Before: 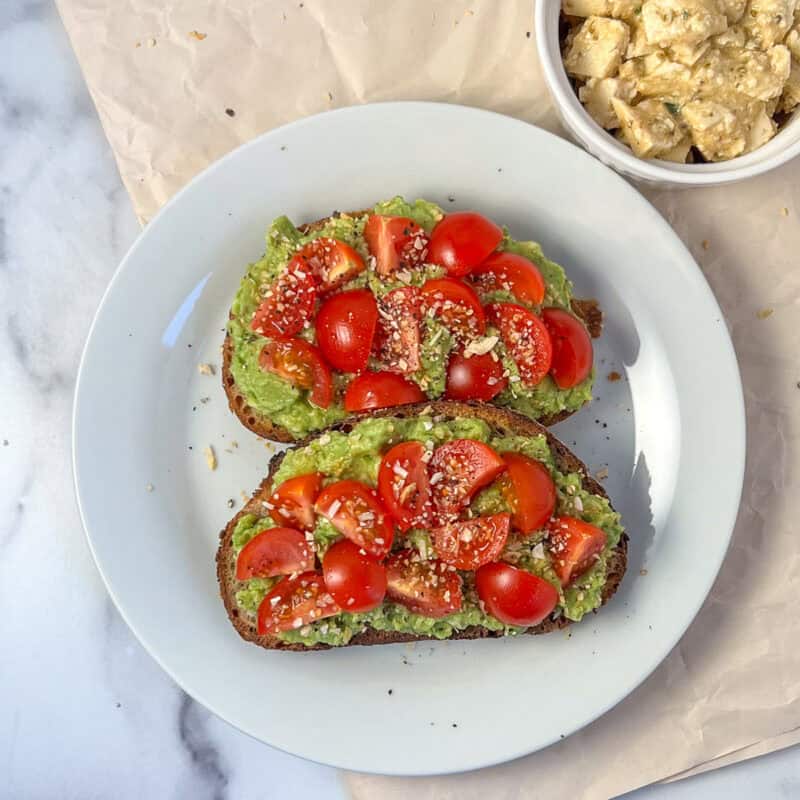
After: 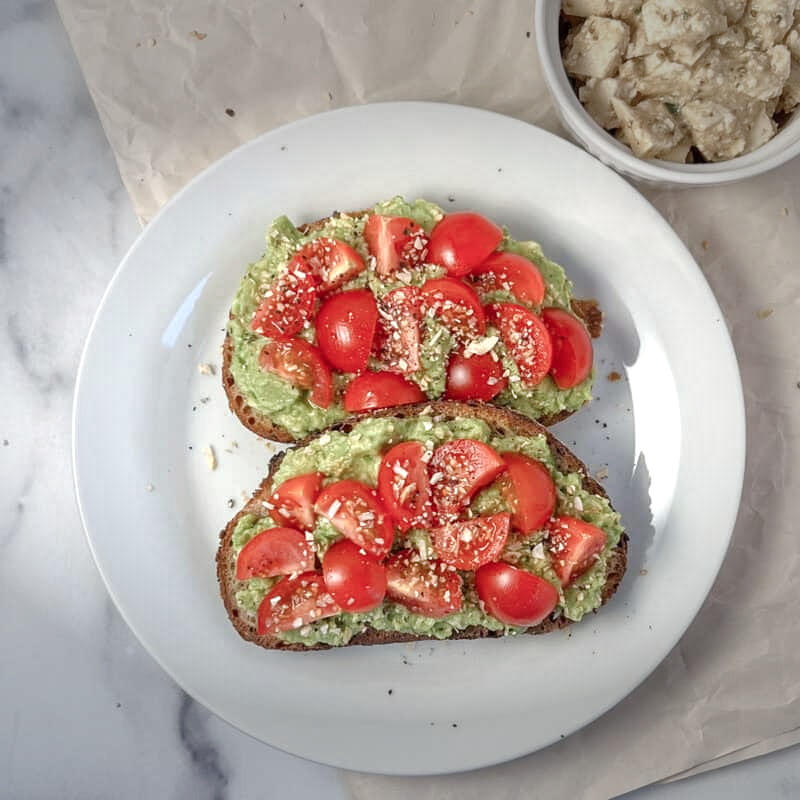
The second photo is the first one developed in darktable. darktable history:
color balance rgb: perceptual saturation grading › global saturation 20%, perceptual saturation grading › highlights -50%, perceptual saturation grading › shadows 30%, perceptual brilliance grading › global brilliance 10%, perceptual brilliance grading › shadows 15%
vignetting: fall-off start 70.97%, brightness -0.584, saturation -0.118, width/height ratio 1.333
color balance: input saturation 100.43%, contrast fulcrum 14.22%, output saturation 70.41%
